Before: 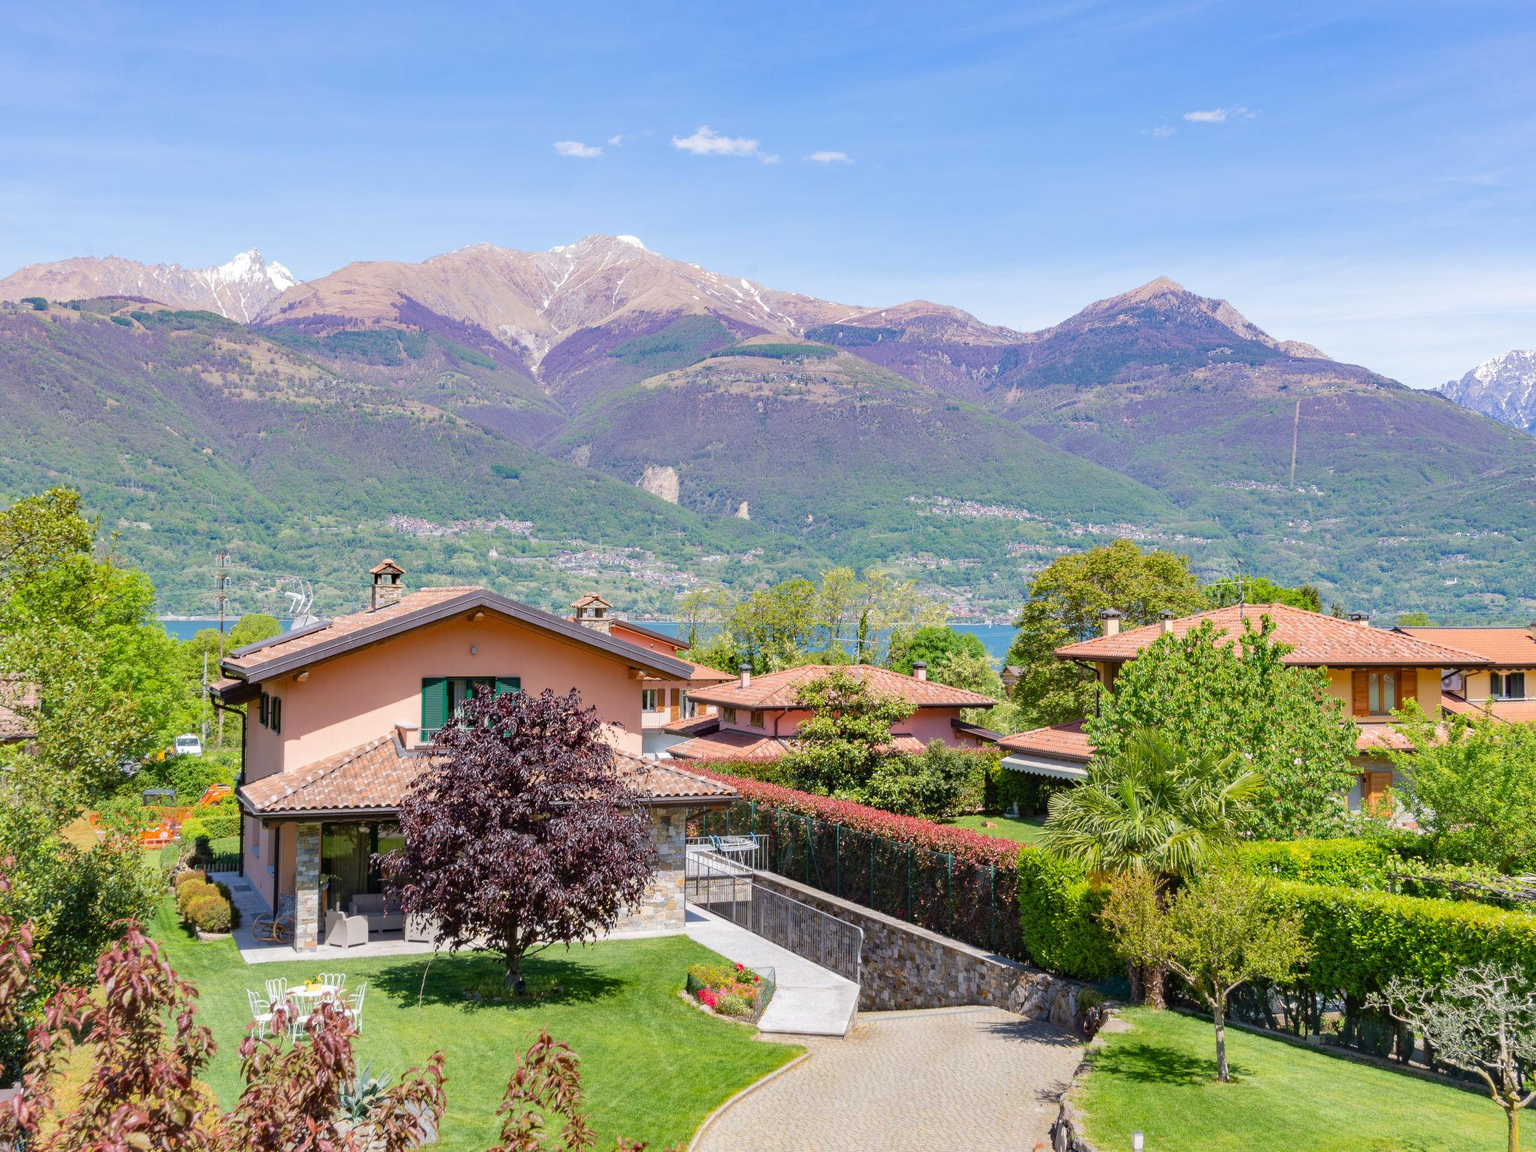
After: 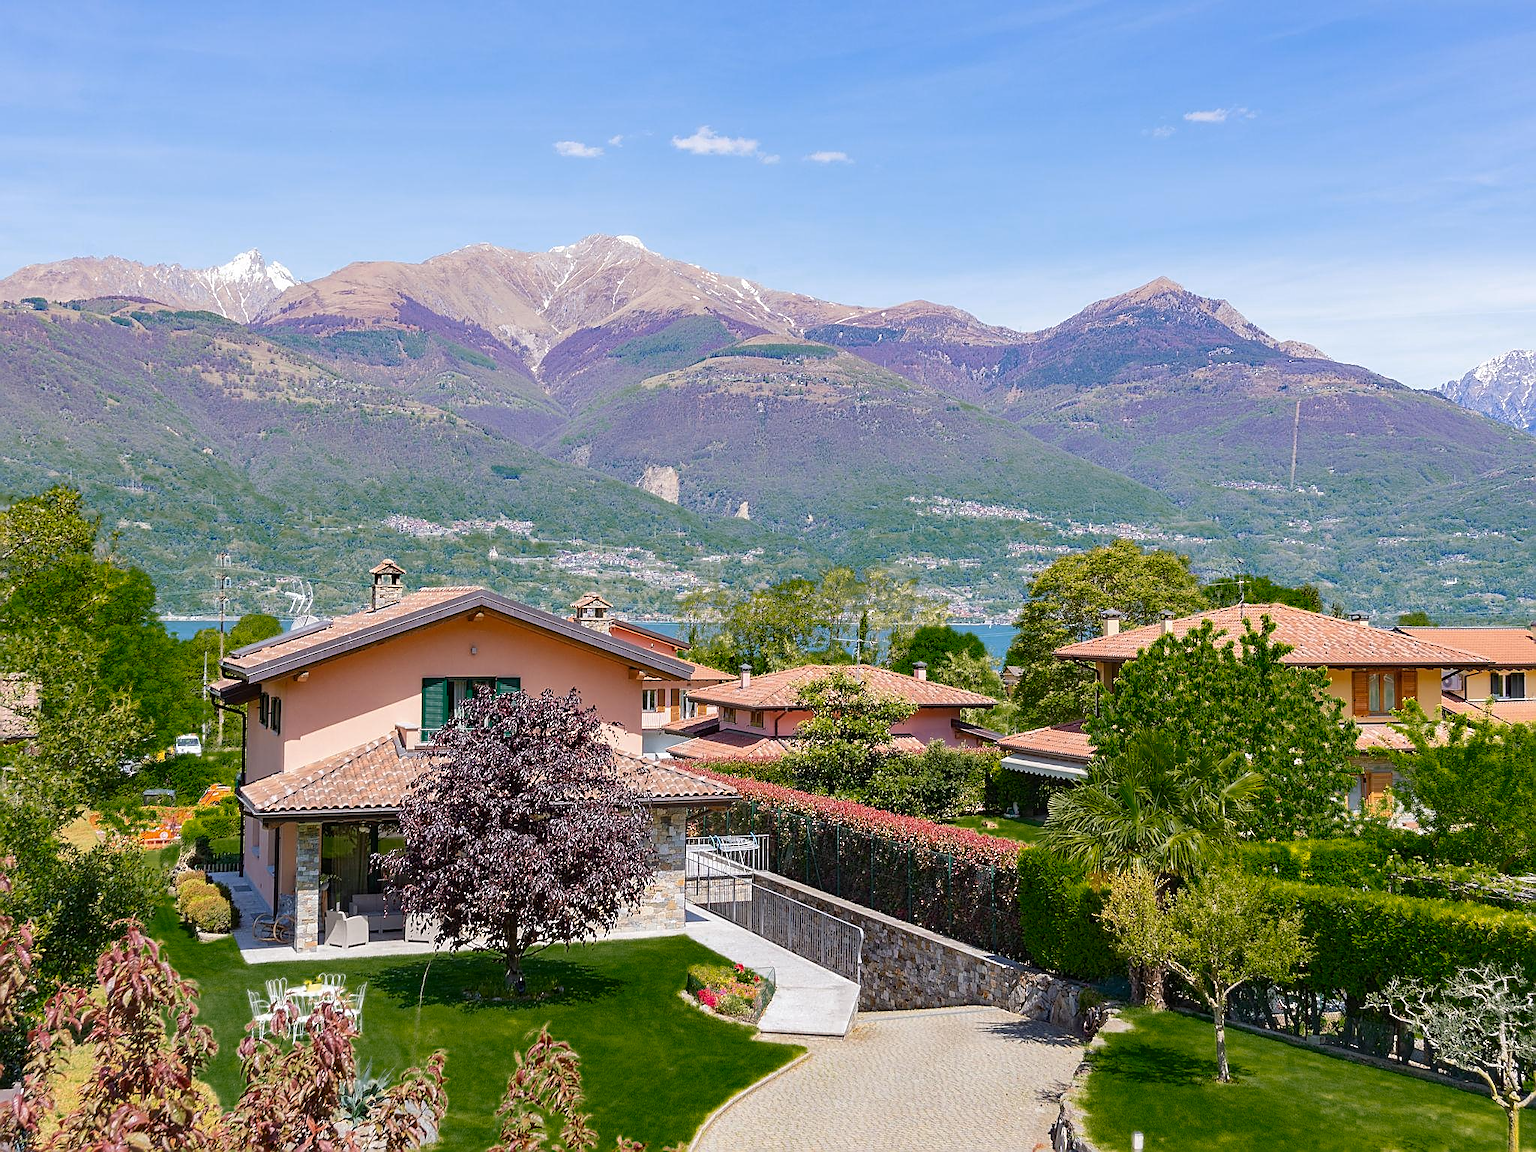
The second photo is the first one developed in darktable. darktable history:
sharpen: radius 1.409, amount 1.238, threshold 0.633
color zones: curves: ch0 [(0.25, 0.5) (0.347, 0.092) (0.75, 0.5)]; ch1 [(0.25, 0.5) (0.33, 0.51) (0.75, 0.5)], mix 18.57%
